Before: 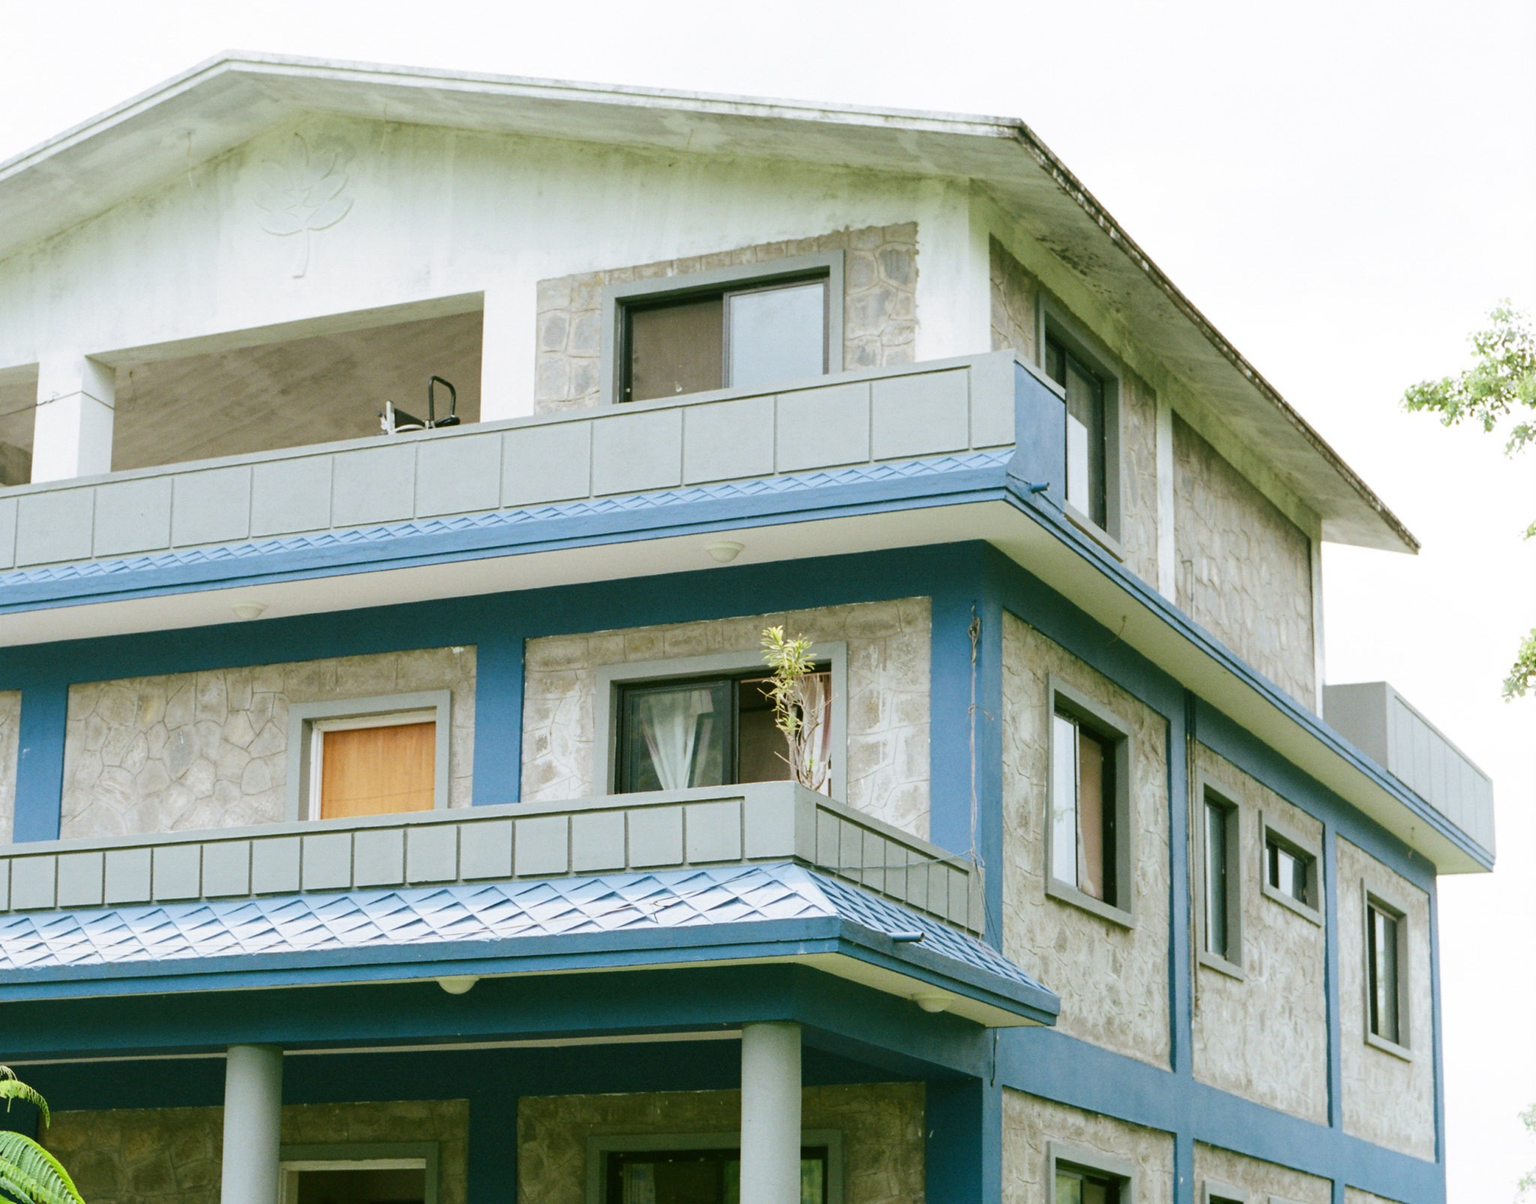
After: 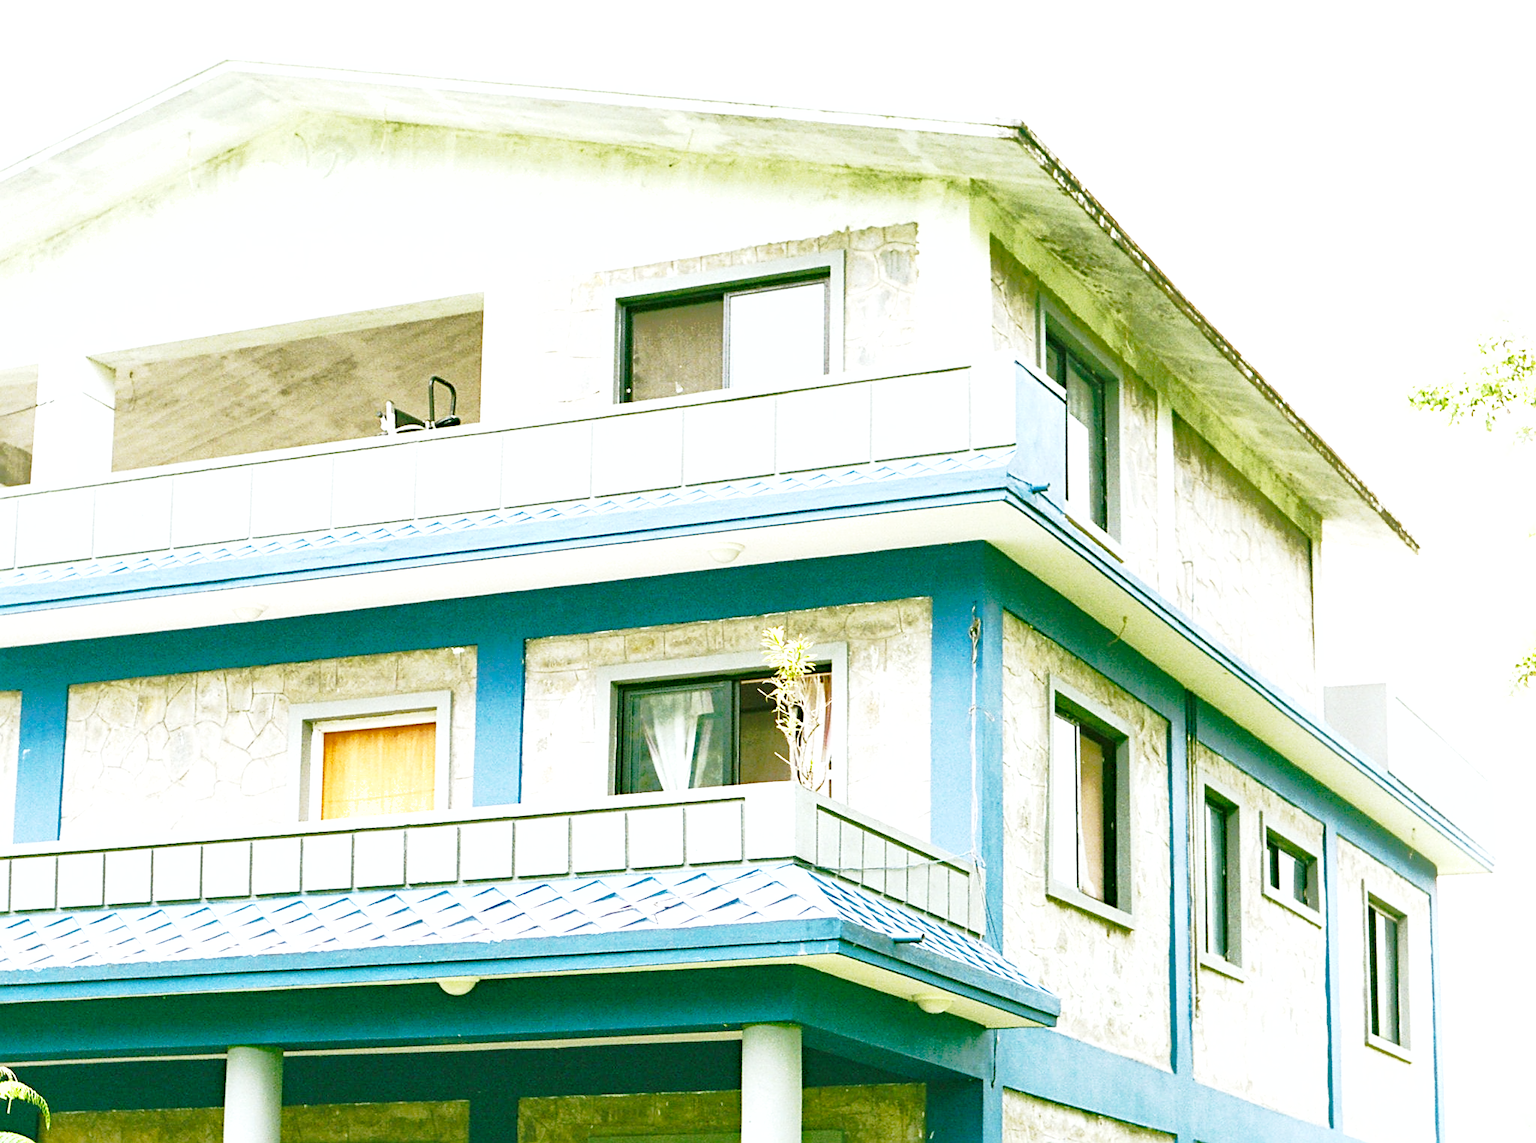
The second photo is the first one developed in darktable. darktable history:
shadows and highlights: on, module defaults
exposure: black level correction 0, exposure 1.1 EV, compensate highlight preservation false
crop and rotate: top 0%, bottom 5.097%
haze removal: strength 0.29, distance 0.25, compatibility mode true, adaptive false
sharpen: on, module defaults
tone equalizer: on, module defaults
base curve: curves: ch0 [(0, 0) (0.028, 0.03) (0.121, 0.232) (0.46, 0.748) (0.859, 0.968) (1, 1)], preserve colors none
